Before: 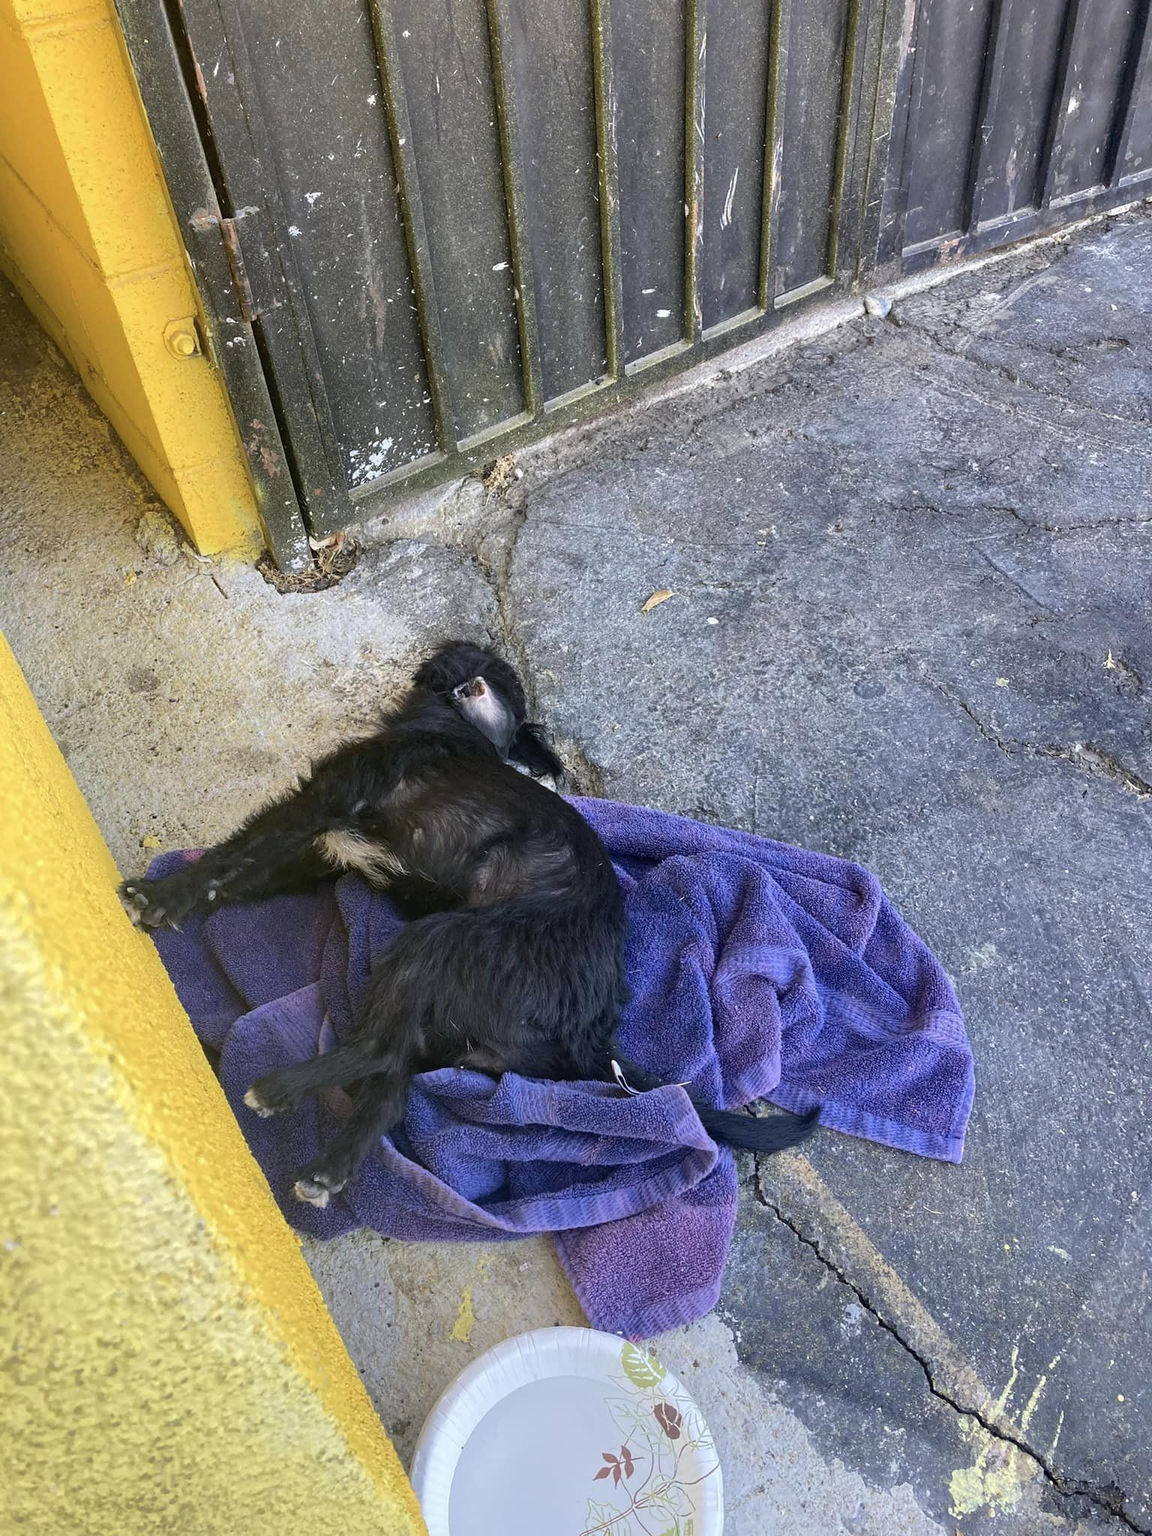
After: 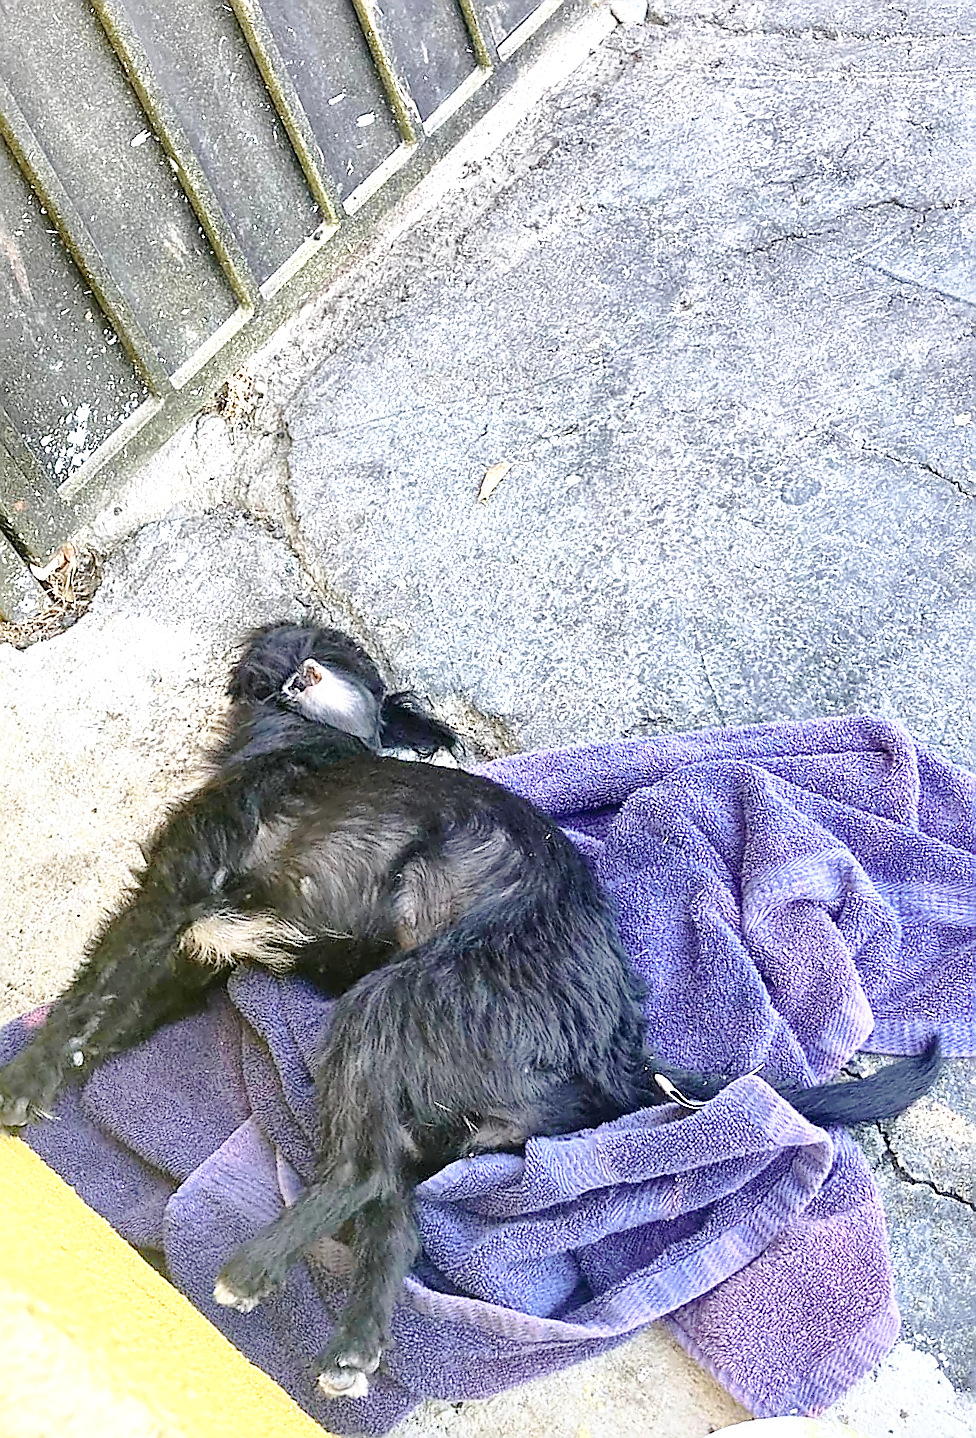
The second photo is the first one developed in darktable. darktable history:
exposure: exposure 0.518 EV, compensate highlight preservation false
sharpen: radius 1.349, amount 1.245, threshold 0.777
tone curve: curves: ch0 [(0, 0) (0.004, 0.008) (0.077, 0.156) (0.169, 0.29) (0.774, 0.774) (1, 1)], preserve colors none
base curve: curves: ch0 [(0, 0) (0.028, 0.03) (0.105, 0.232) (0.387, 0.748) (0.754, 0.968) (1, 1)], preserve colors none
crop and rotate: angle 20.78°, left 6.74%, right 3.723%, bottom 1.078%
local contrast: mode bilateral grid, contrast 20, coarseness 50, detail 144%, midtone range 0.2
color correction: highlights b* -0.058, saturation 0.863
